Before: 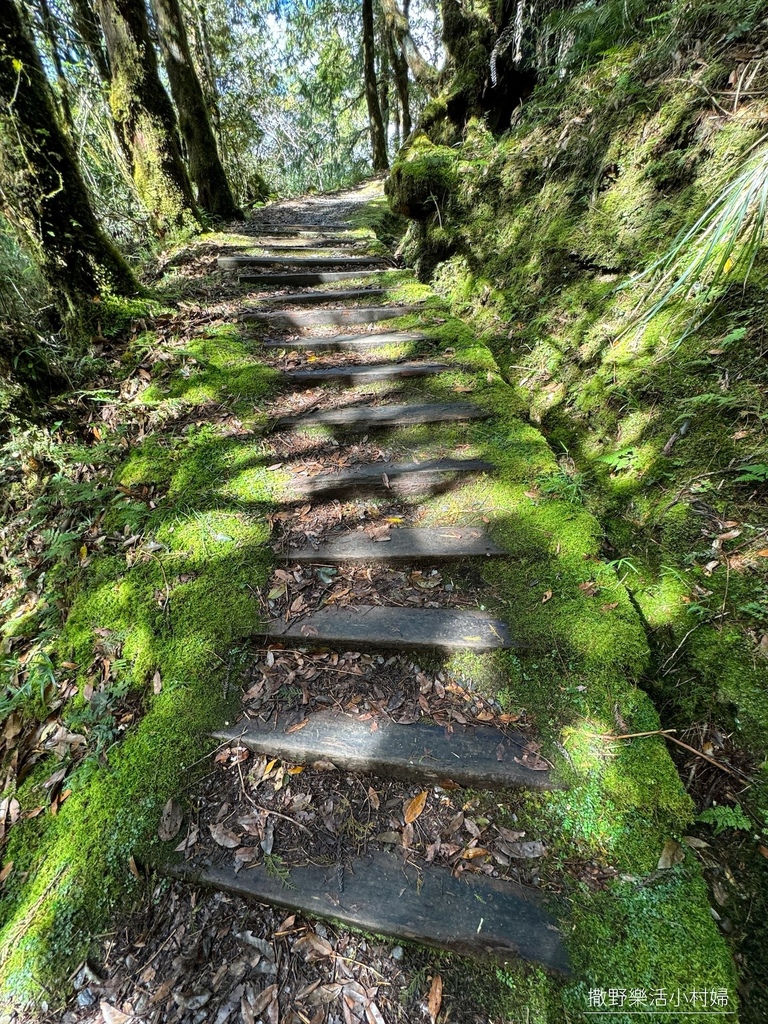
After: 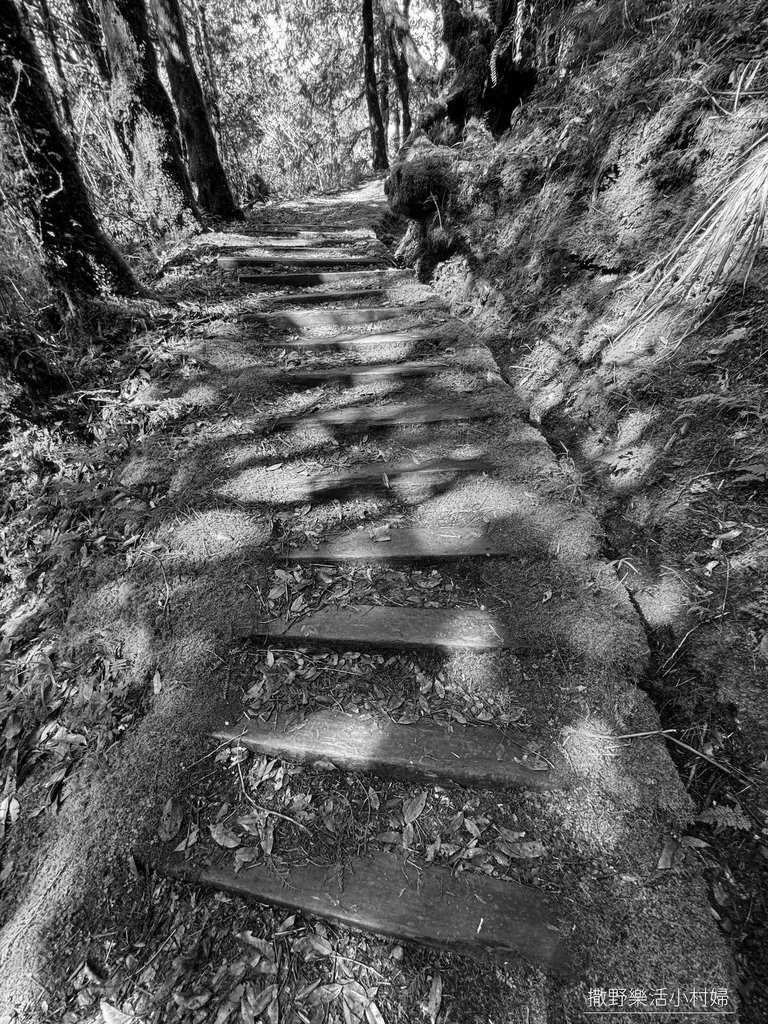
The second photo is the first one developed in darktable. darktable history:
color calibration: output gray [0.25, 0.35, 0.4, 0], illuminant as shot in camera, x 0.358, y 0.373, temperature 4628.91 K
